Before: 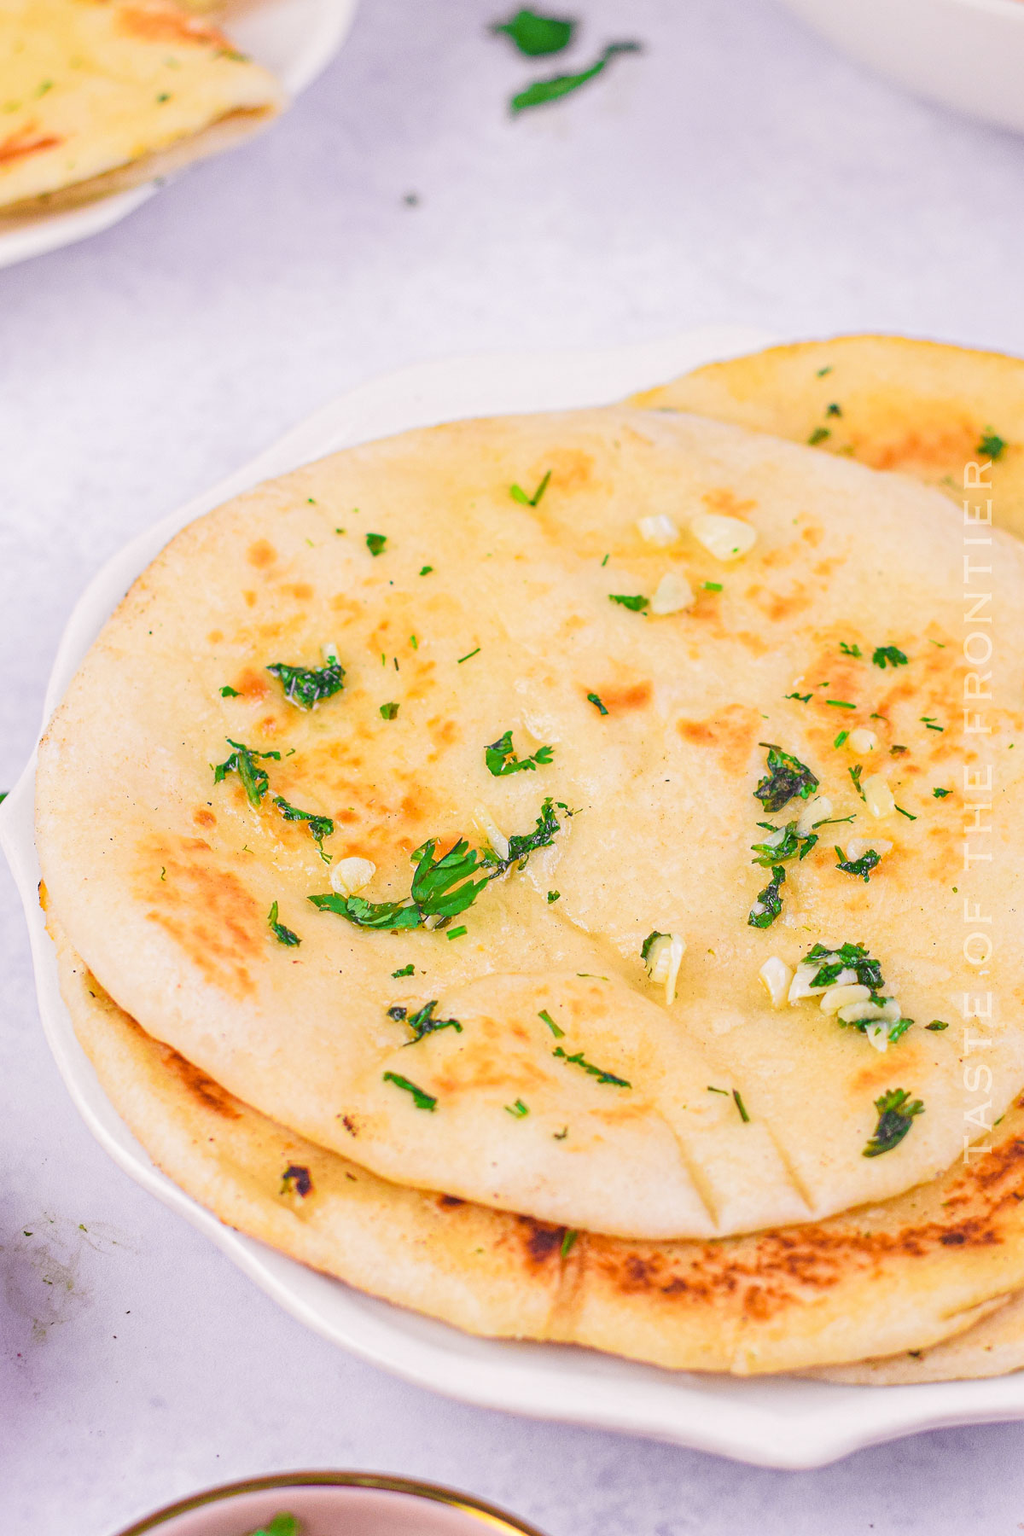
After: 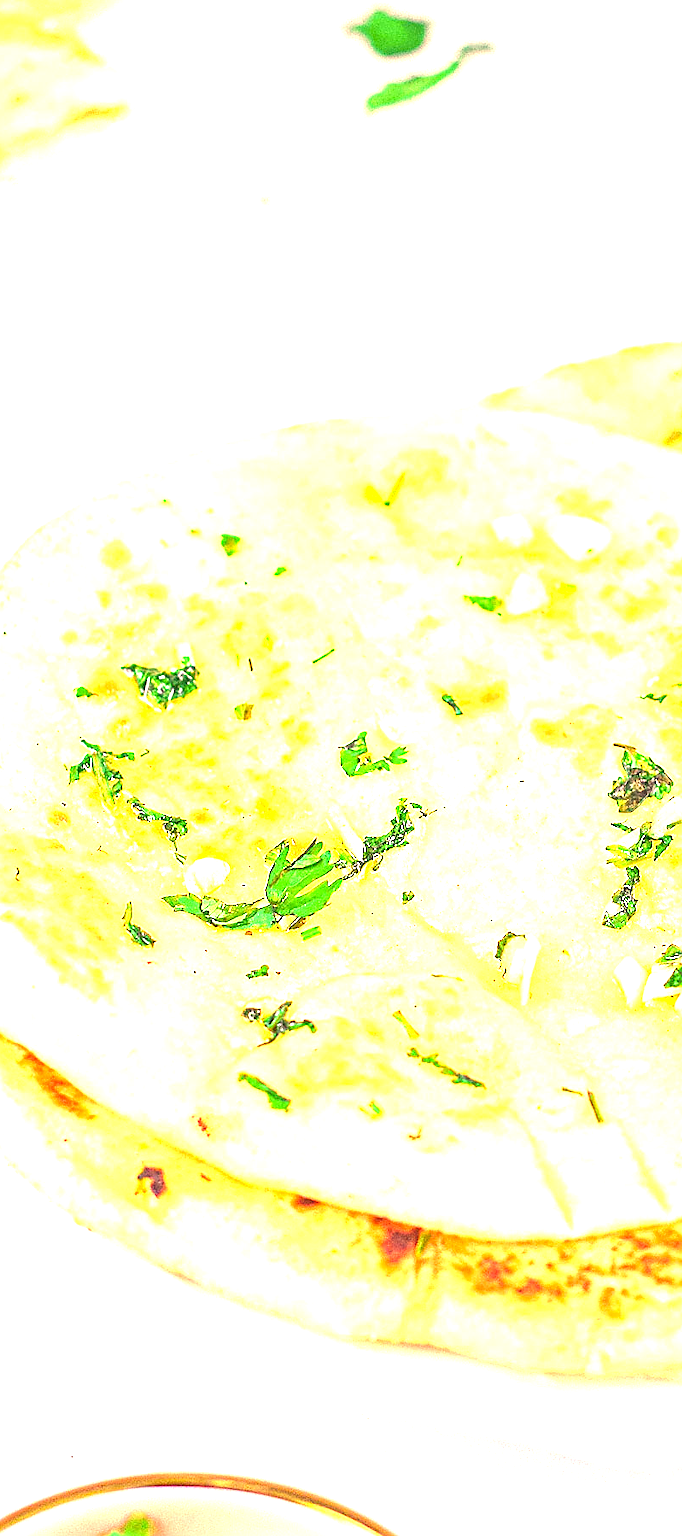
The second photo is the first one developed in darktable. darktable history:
sharpen: radius 1.4, amount 1.25, threshold 0.7
crop and rotate: left 14.292%, right 19.041%
white balance: red 1.08, blue 0.791
exposure: black level correction 0.001, exposure 2 EV, compensate highlight preservation false
